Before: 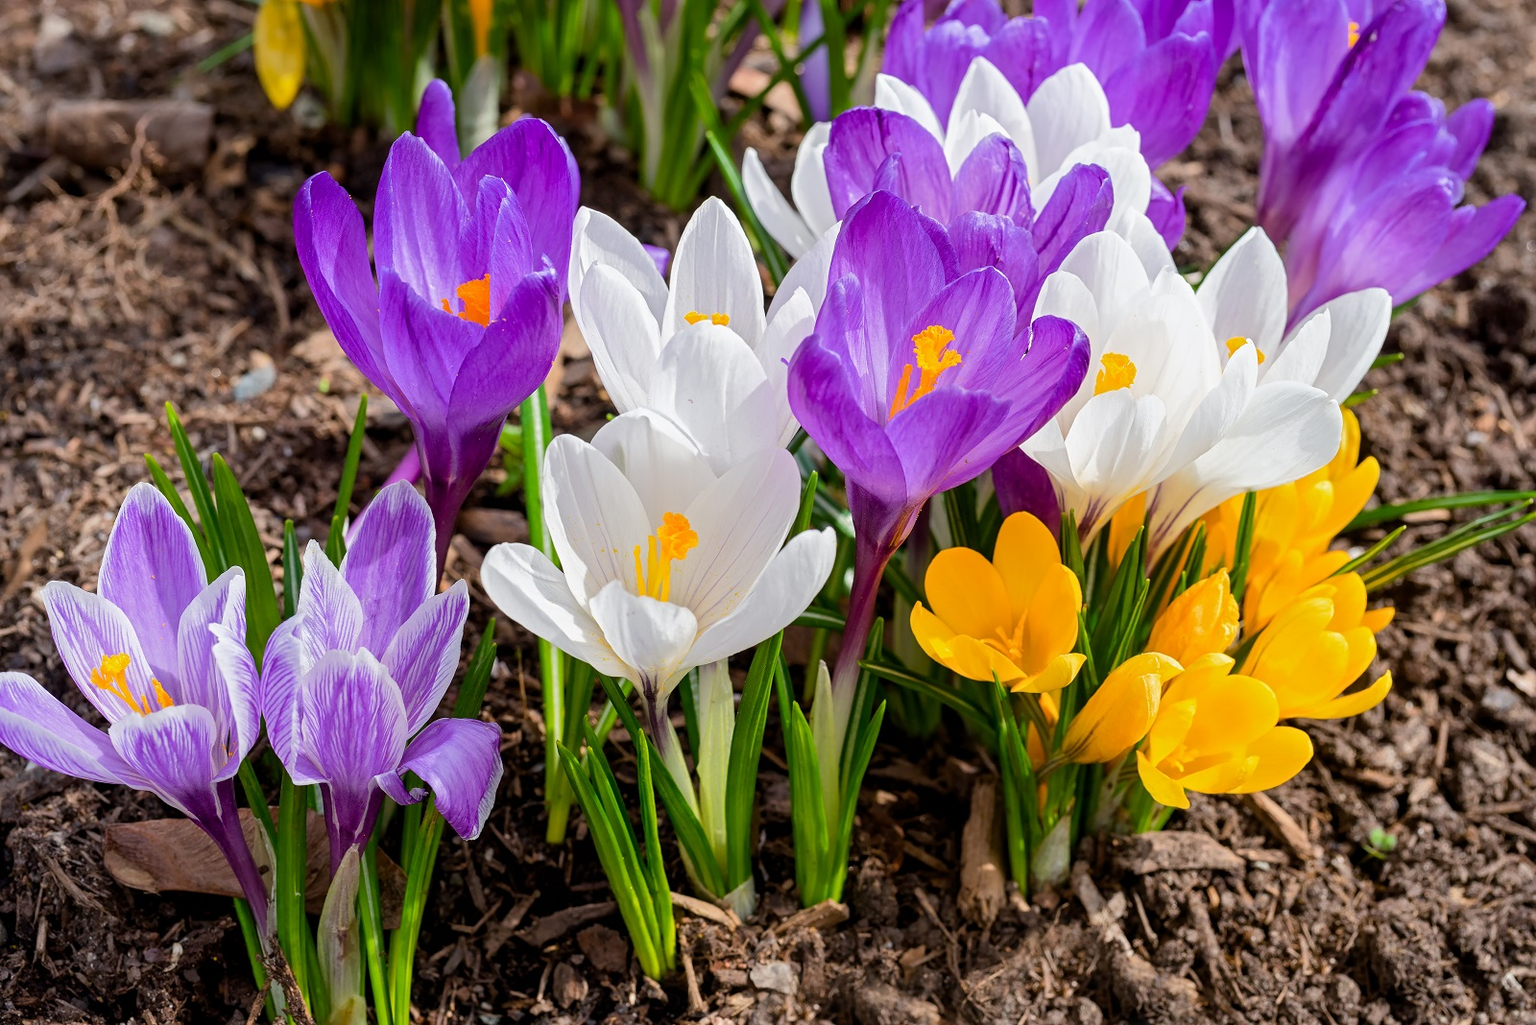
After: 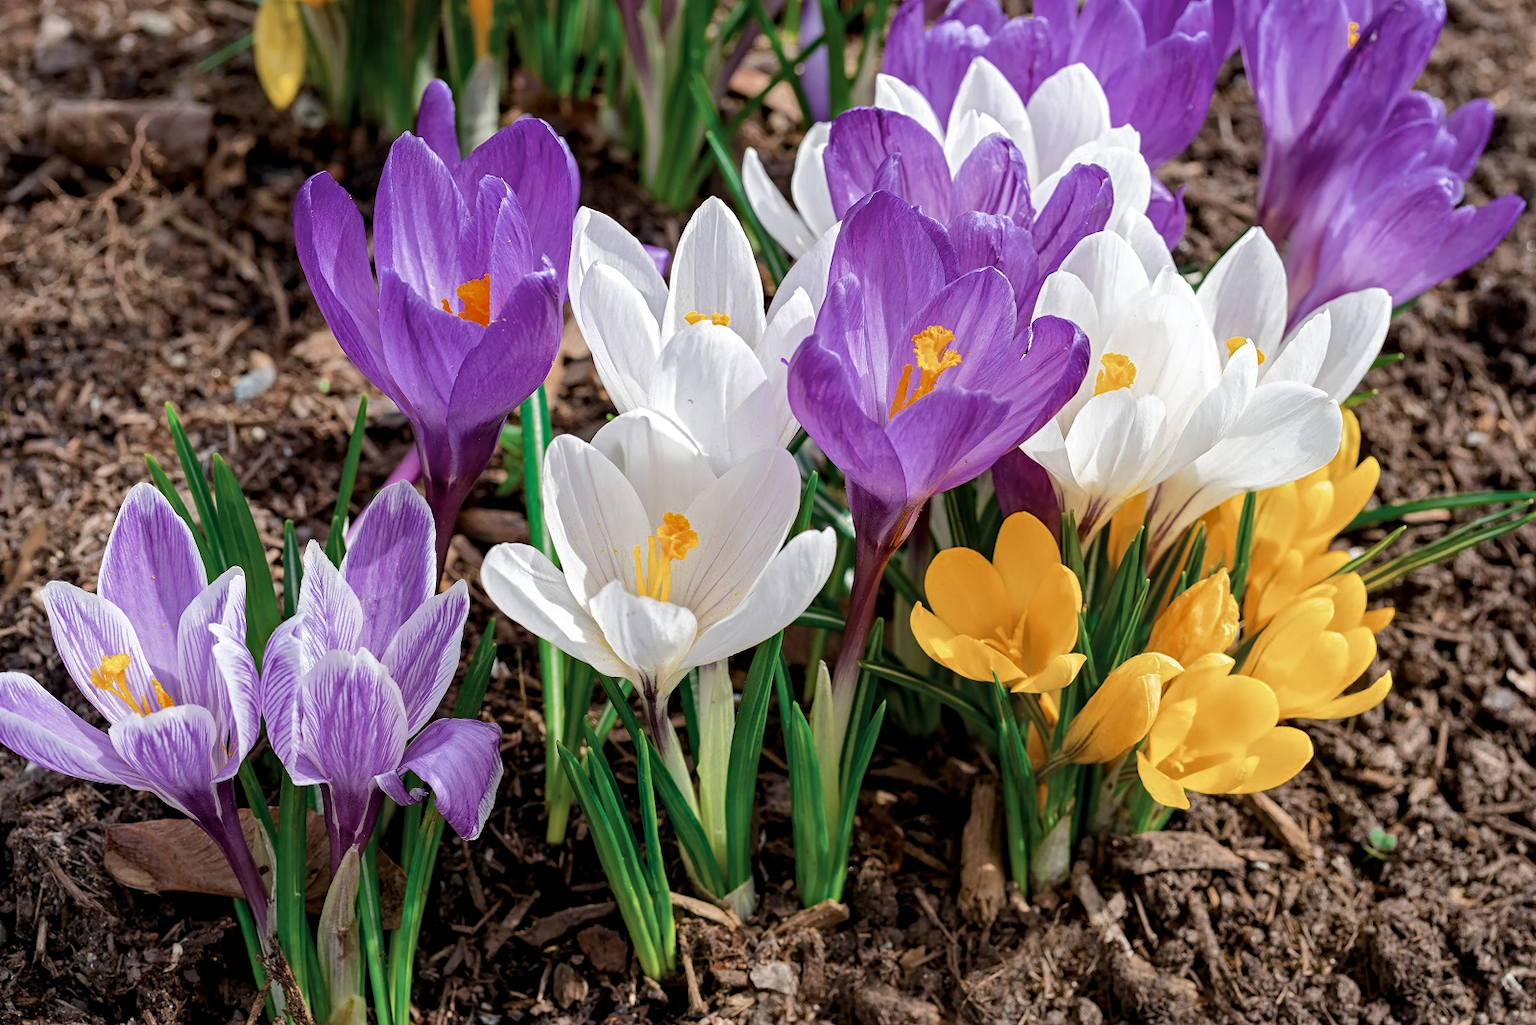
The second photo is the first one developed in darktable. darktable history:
haze removal: compatibility mode true, adaptive false
exposure: black level correction 0, compensate highlight preservation false
local contrast: highlights 105%, shadows 101%, detail 120%, midtone range 0.2
color zones: curves: ch0 [(0, 0.5) (0.125, 0.4) (0.25, 0.5) (0.375, 0.4) (0.5, 0.4) (0.625, 0.6) (0.75, 0.6) (0.875, 0.5)]; ch1 [(0, 0.35) (0.125, 0.45) (0.25, 0.35) (0.375, 0.35) (0.5, 0.35) (0.625, 0.35) (0.75, 0.45) (0.875, 0.35)]; ch2 [(0, 0.6) (0.125, 0.5) (0.25, 0.5) (0.375, 0.6) (0.5, 0.6) (0.625, 0.5) (0.75, 0.5) (0.875, 0.5)]
